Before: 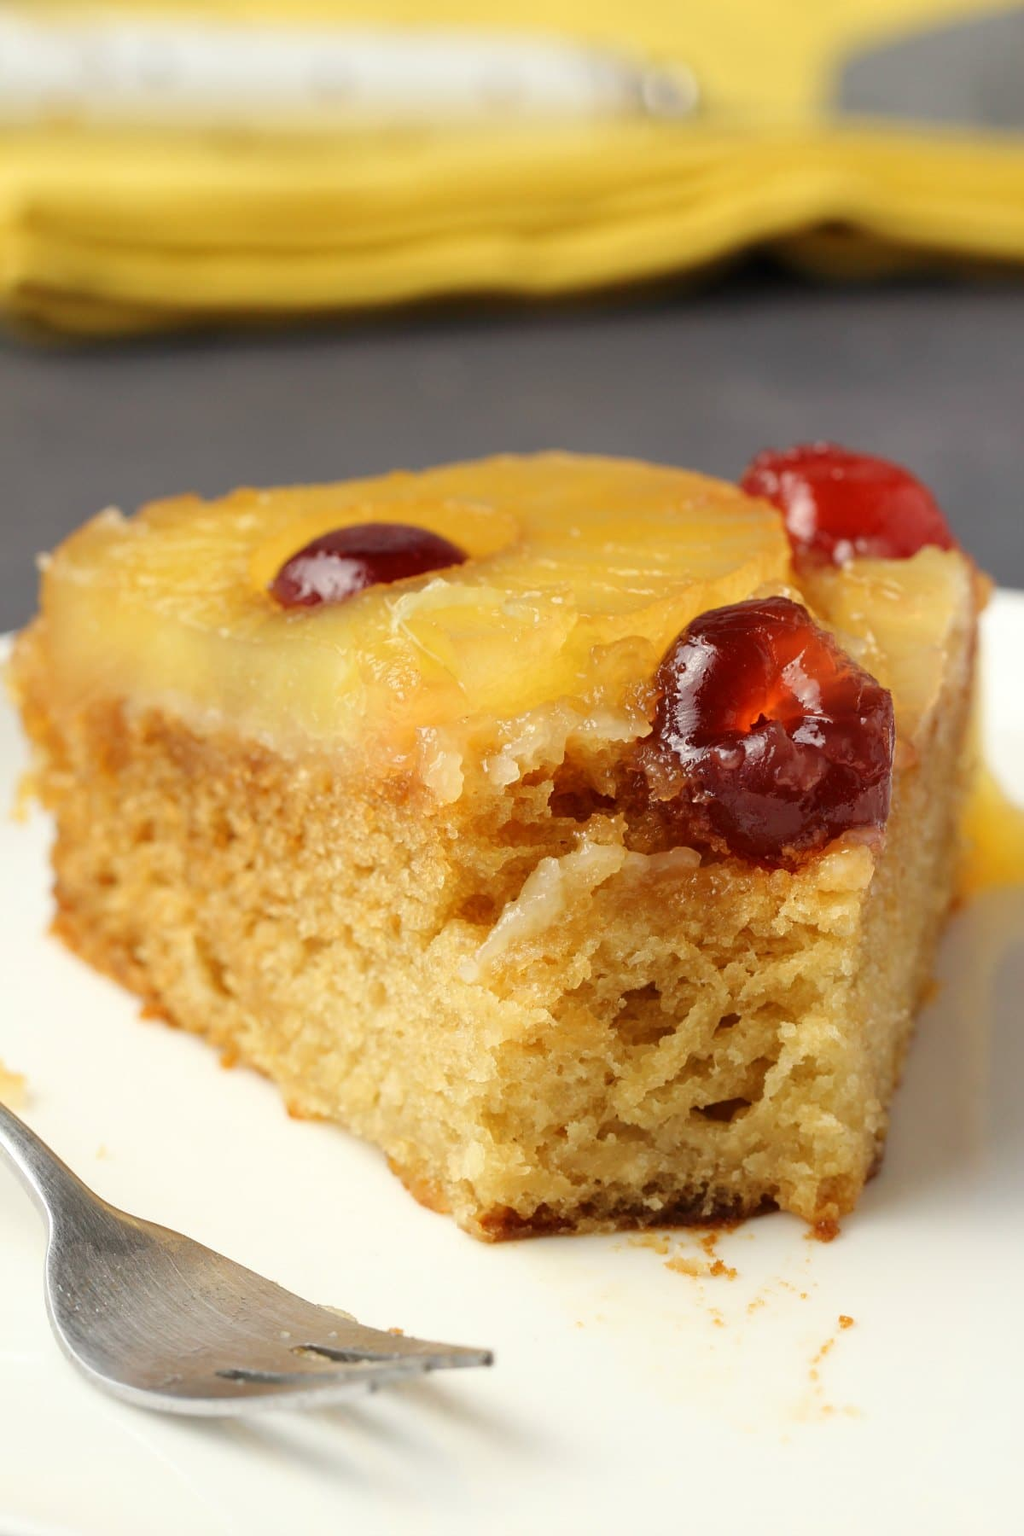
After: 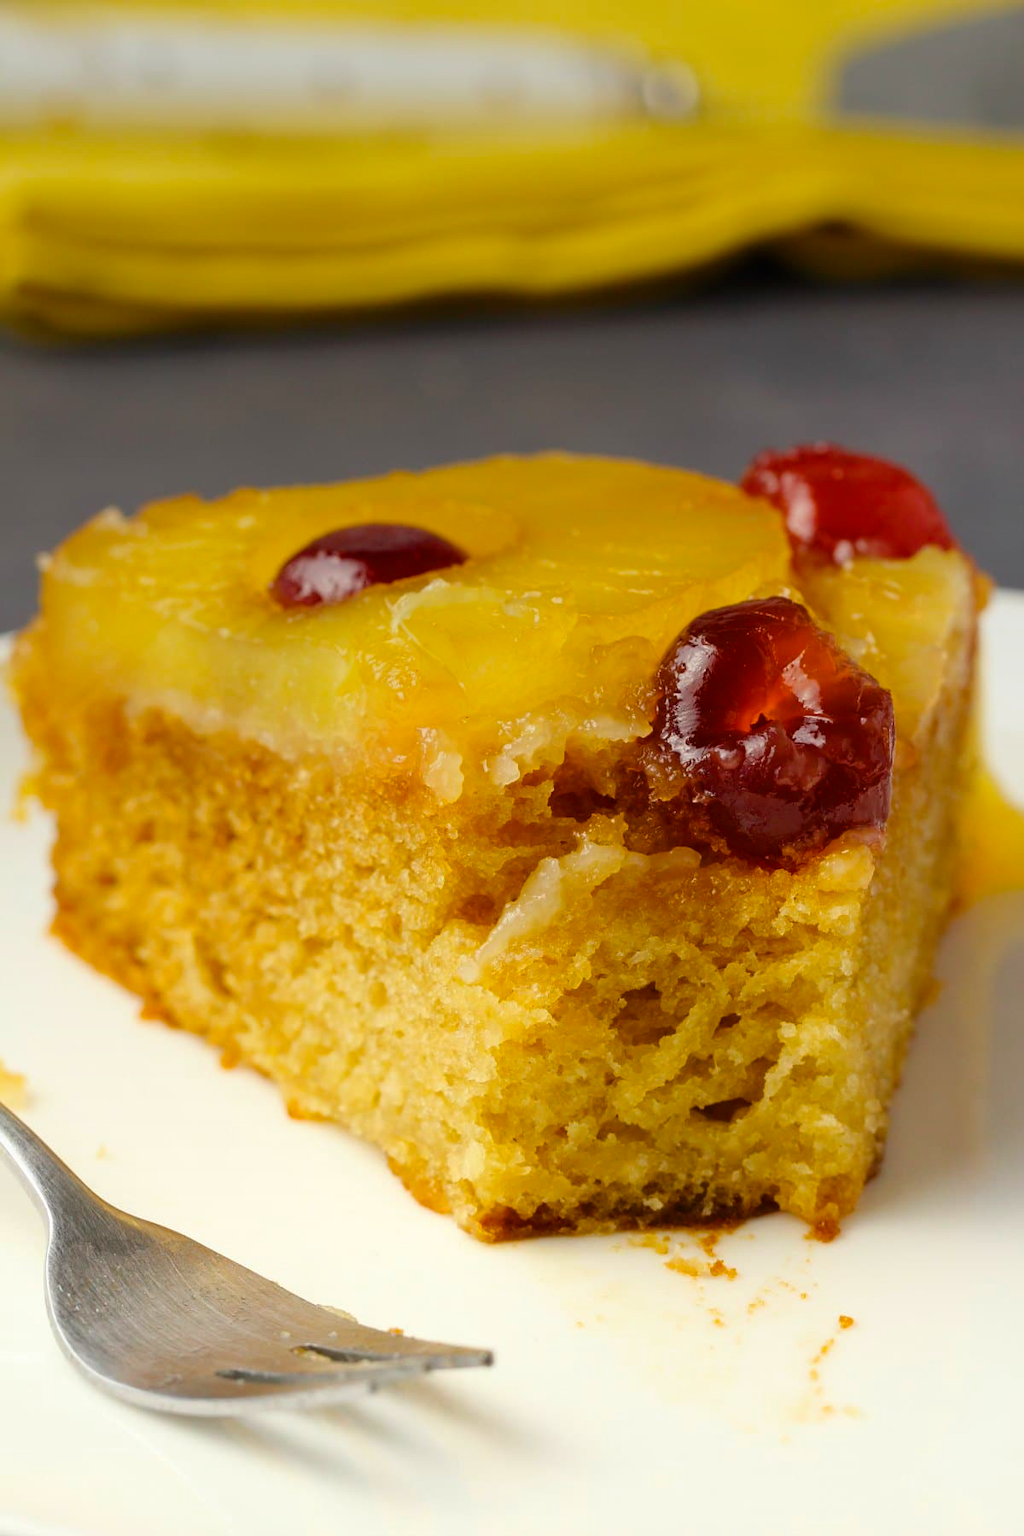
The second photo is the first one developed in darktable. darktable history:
graduated density: on, module defaults
color balance rgb: perceptual saturation grading › global saturation 25%, global vibrance 20%
